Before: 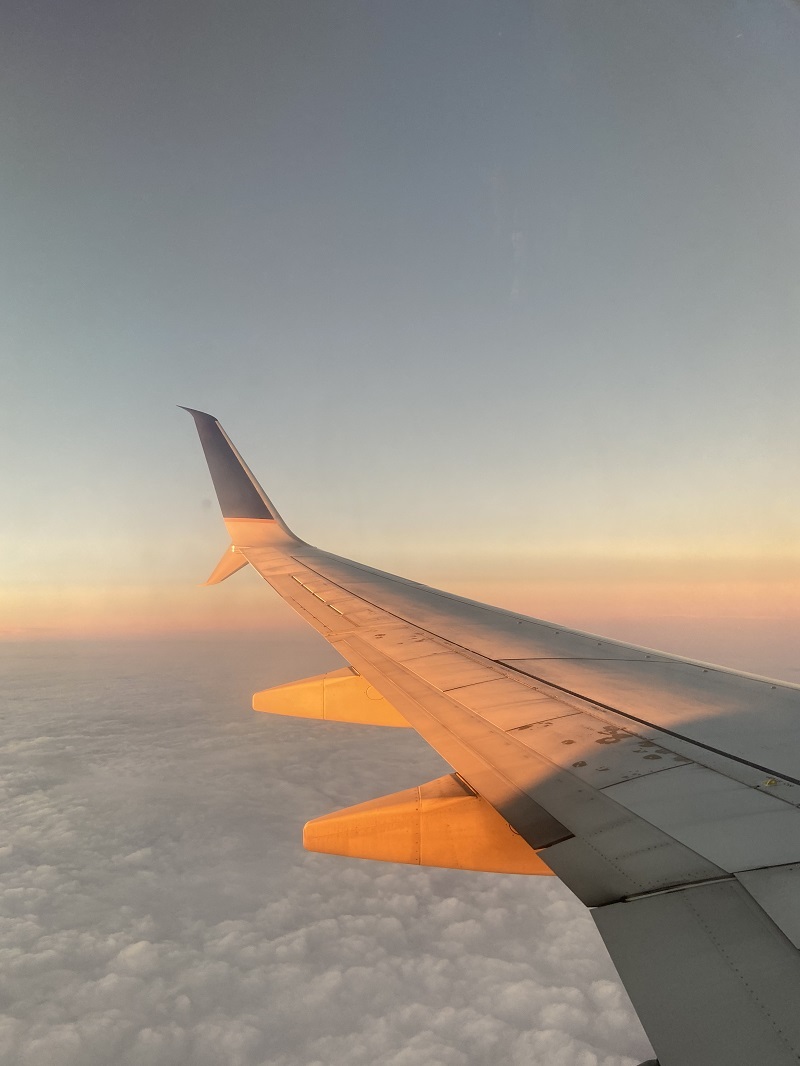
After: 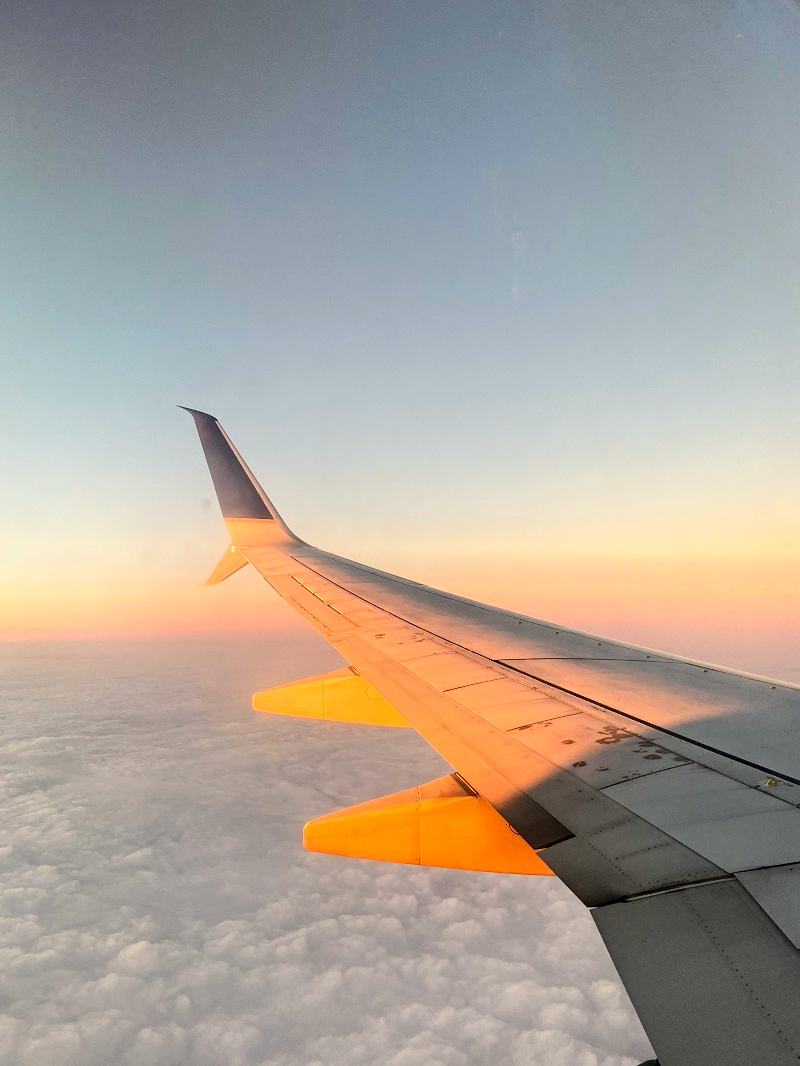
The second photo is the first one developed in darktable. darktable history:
base curve: curves: ch0 [(0, 0) (0.036, 0.025) (0.121, 0.166) (0.206, 0.329) (0.605, 0.79) (1, 1)]
haze removal: compatibility mode true, adaptive false
